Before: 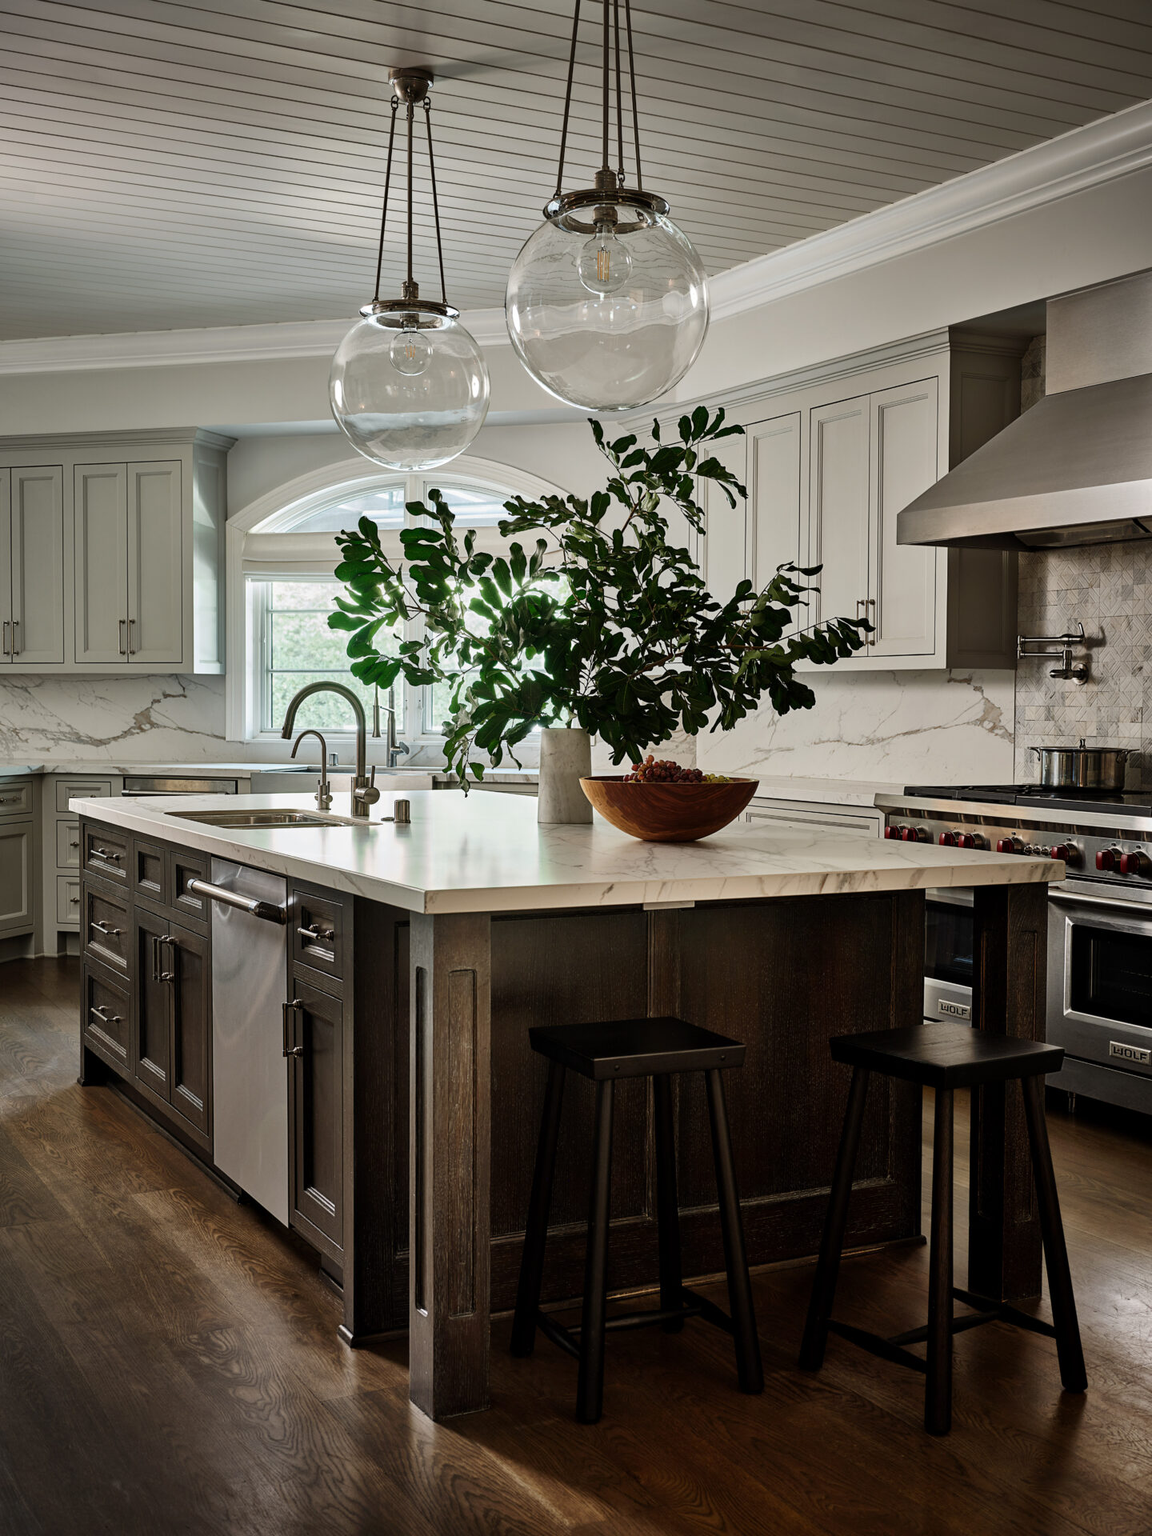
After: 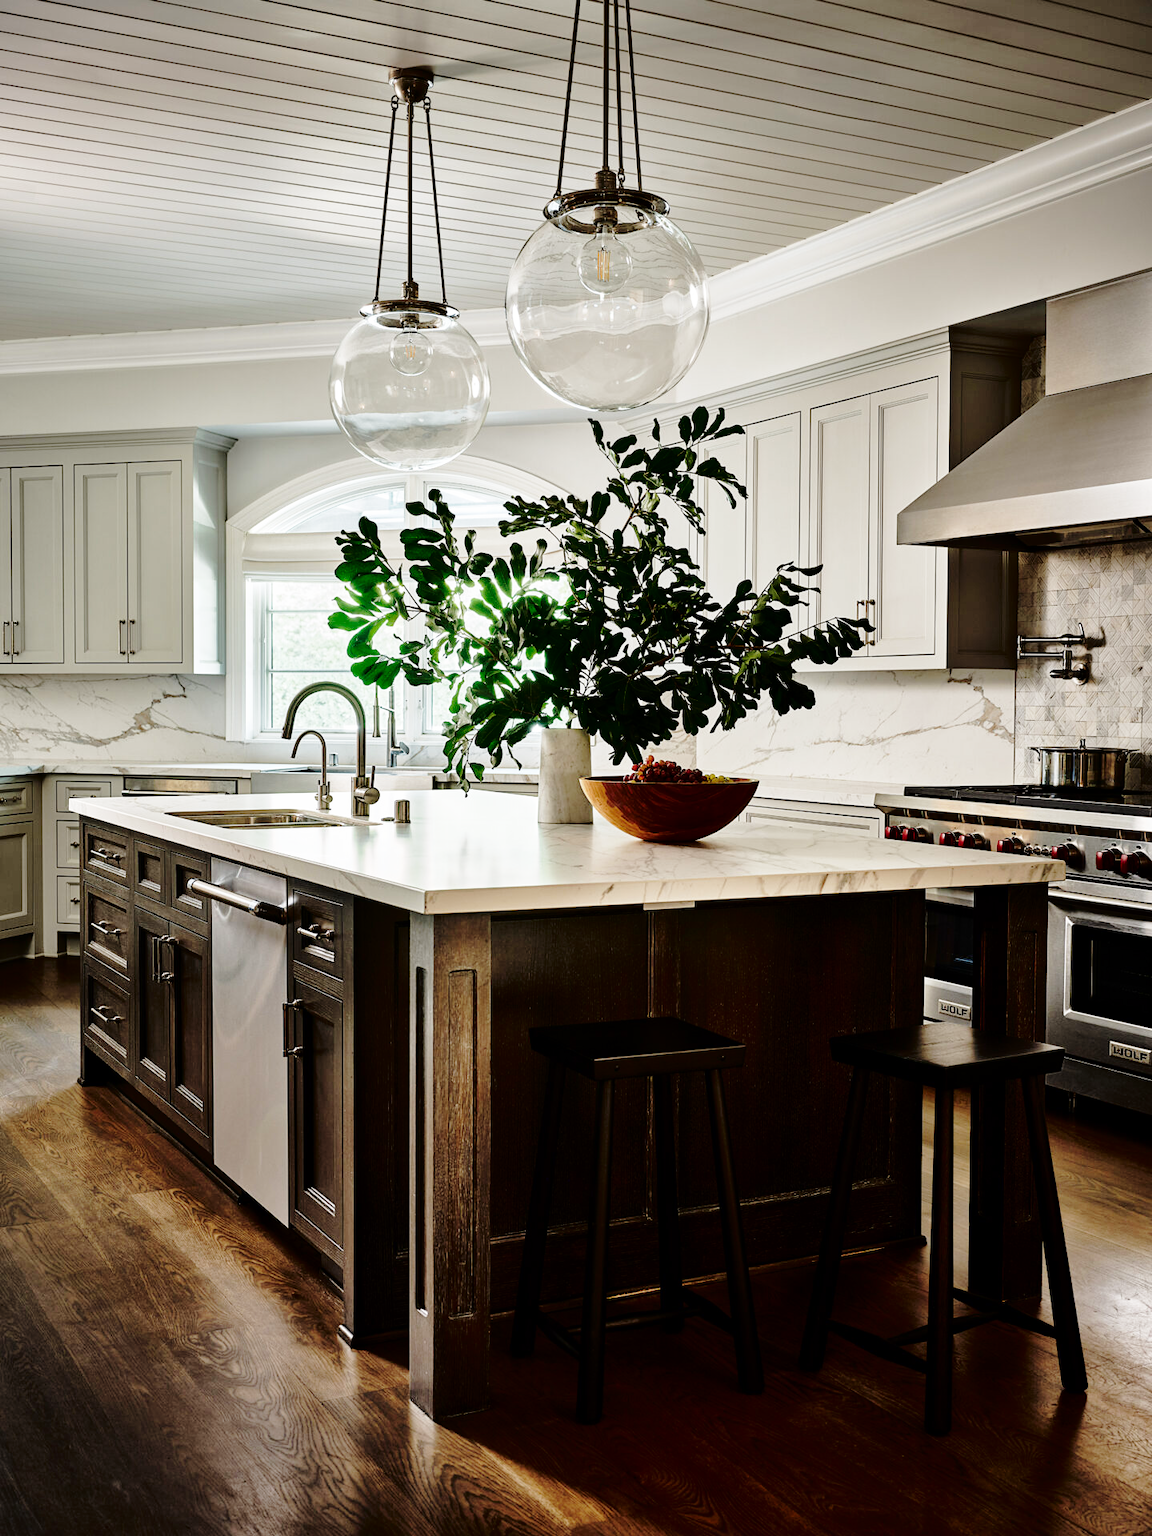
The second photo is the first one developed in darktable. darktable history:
base curve: curves: ch0 [(0, 0) (0.032, 0.037) (0.105, 0.228) (0.435, 0.76) (0.856, 0.983) (1, 1)], preserve colors none
tone curve: curves: ch0 [(0, 0) (0.003, 0.001) (0.011, 0.002) (0.025, 0.007) (0.044, 0.015) (0.069, 0.022) (0.1, 0.03) (0.136, 0.056) (0.177, 0.115) (0.224, 0.177) (0.277, 0.244) (0.335, 0.322) (0.399, 0.398) (0.468, 0.471) (0.543, 0.545) (0.623, 0.614) (0.709, 0.685) (0.801, 0.765) (0.898, 0.867) (1, 1)], color space Lab, independent channels, preserve colors none
